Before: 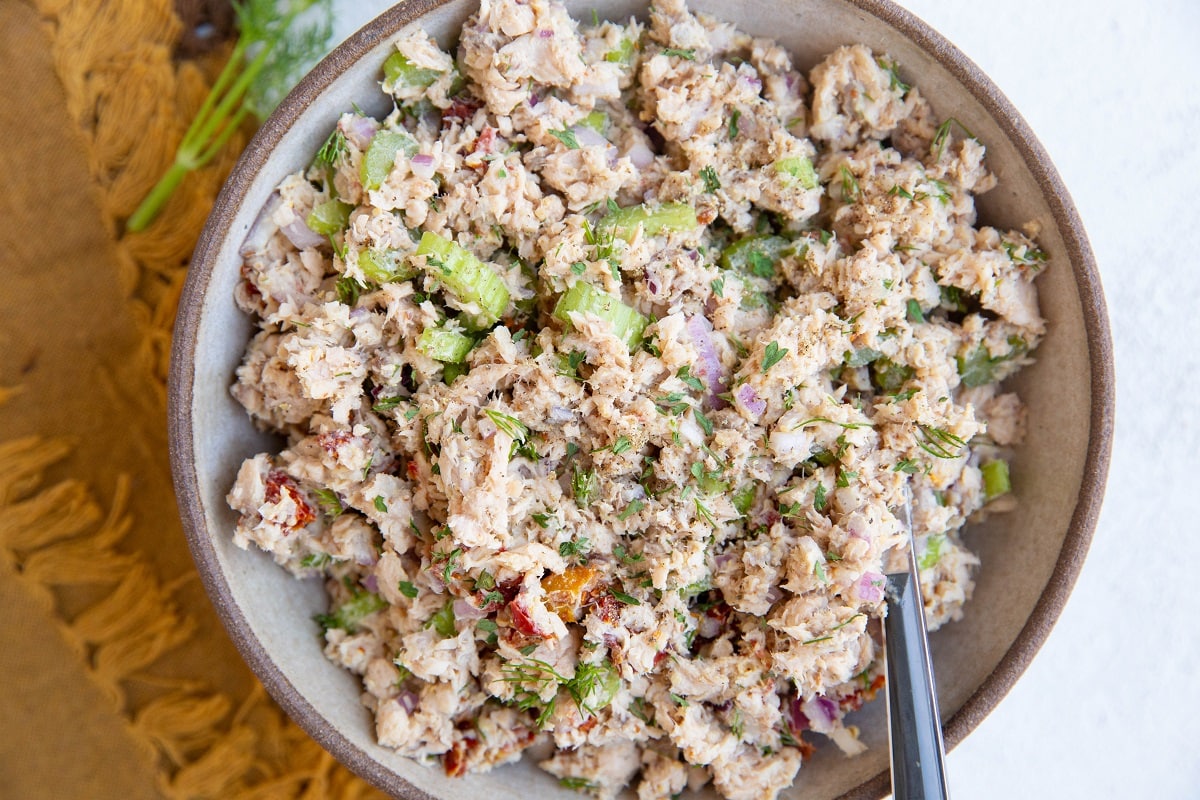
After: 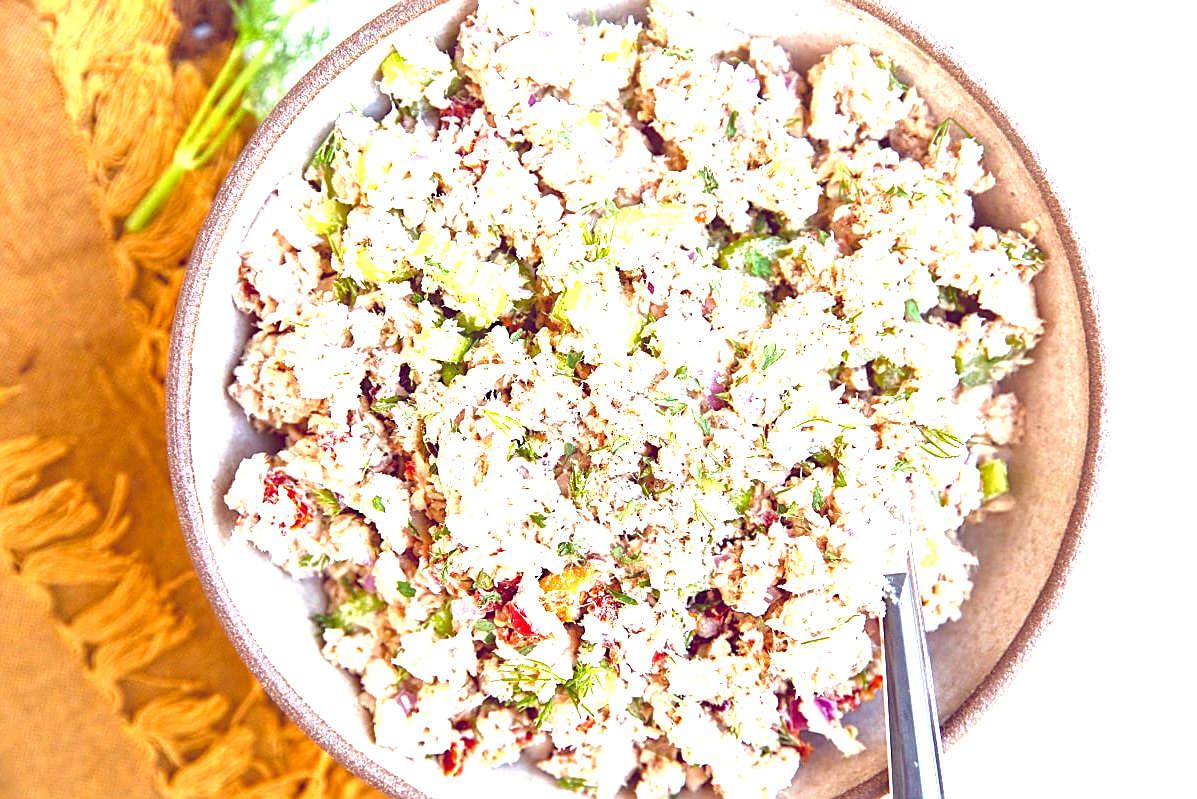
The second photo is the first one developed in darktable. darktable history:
crop: left 0.182%
exposure: black level correction -0.006, exposure 1 EV, compensate exposure bias true, compensate highlight preservation false
shadows and highlights: shadows 25.89, highlights -25.23
color balance rgb: global offset › chroma 0.284%, global offset › hue 317.17°, perceptual saturation grading › global saturation 0.07%, perceptual saturation grading › highlights -18.488%, perceptual saturation grading › mid-tones 6.86%, perceptual saturation grading › shadows 27.699%, perceptual brilliance grading › global brilliance 24.571%, global vibrance 20%
sharpen: on, module defaults
